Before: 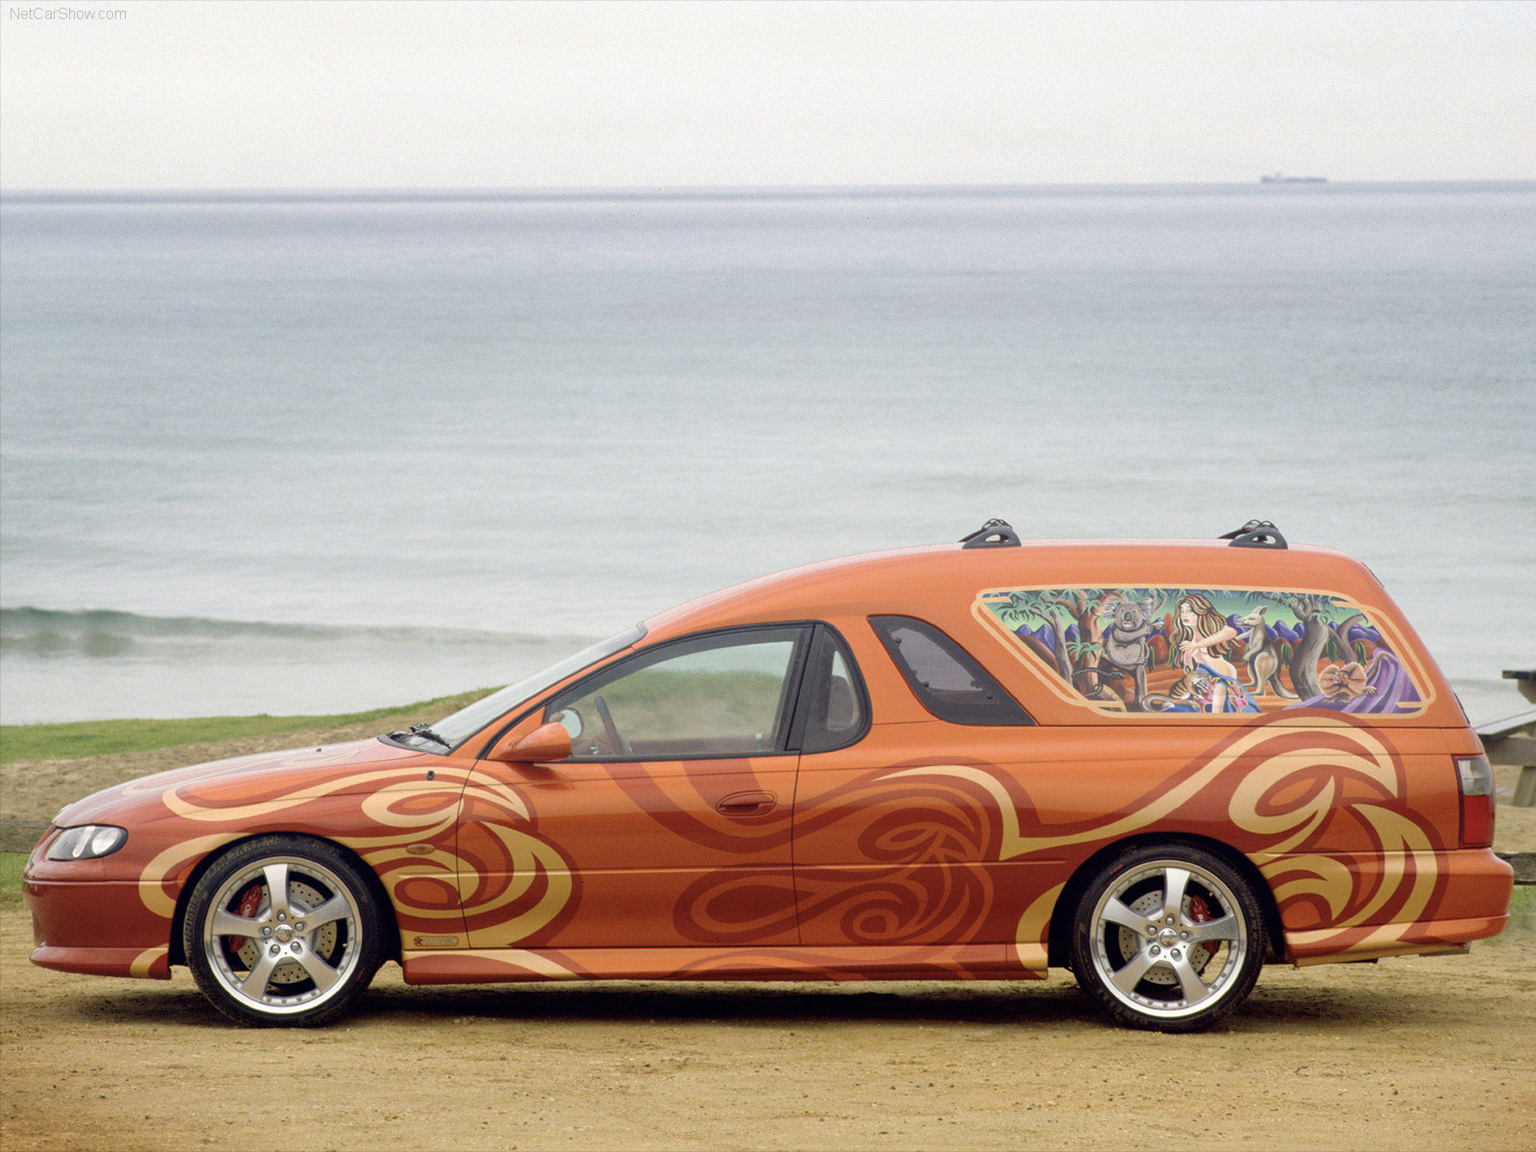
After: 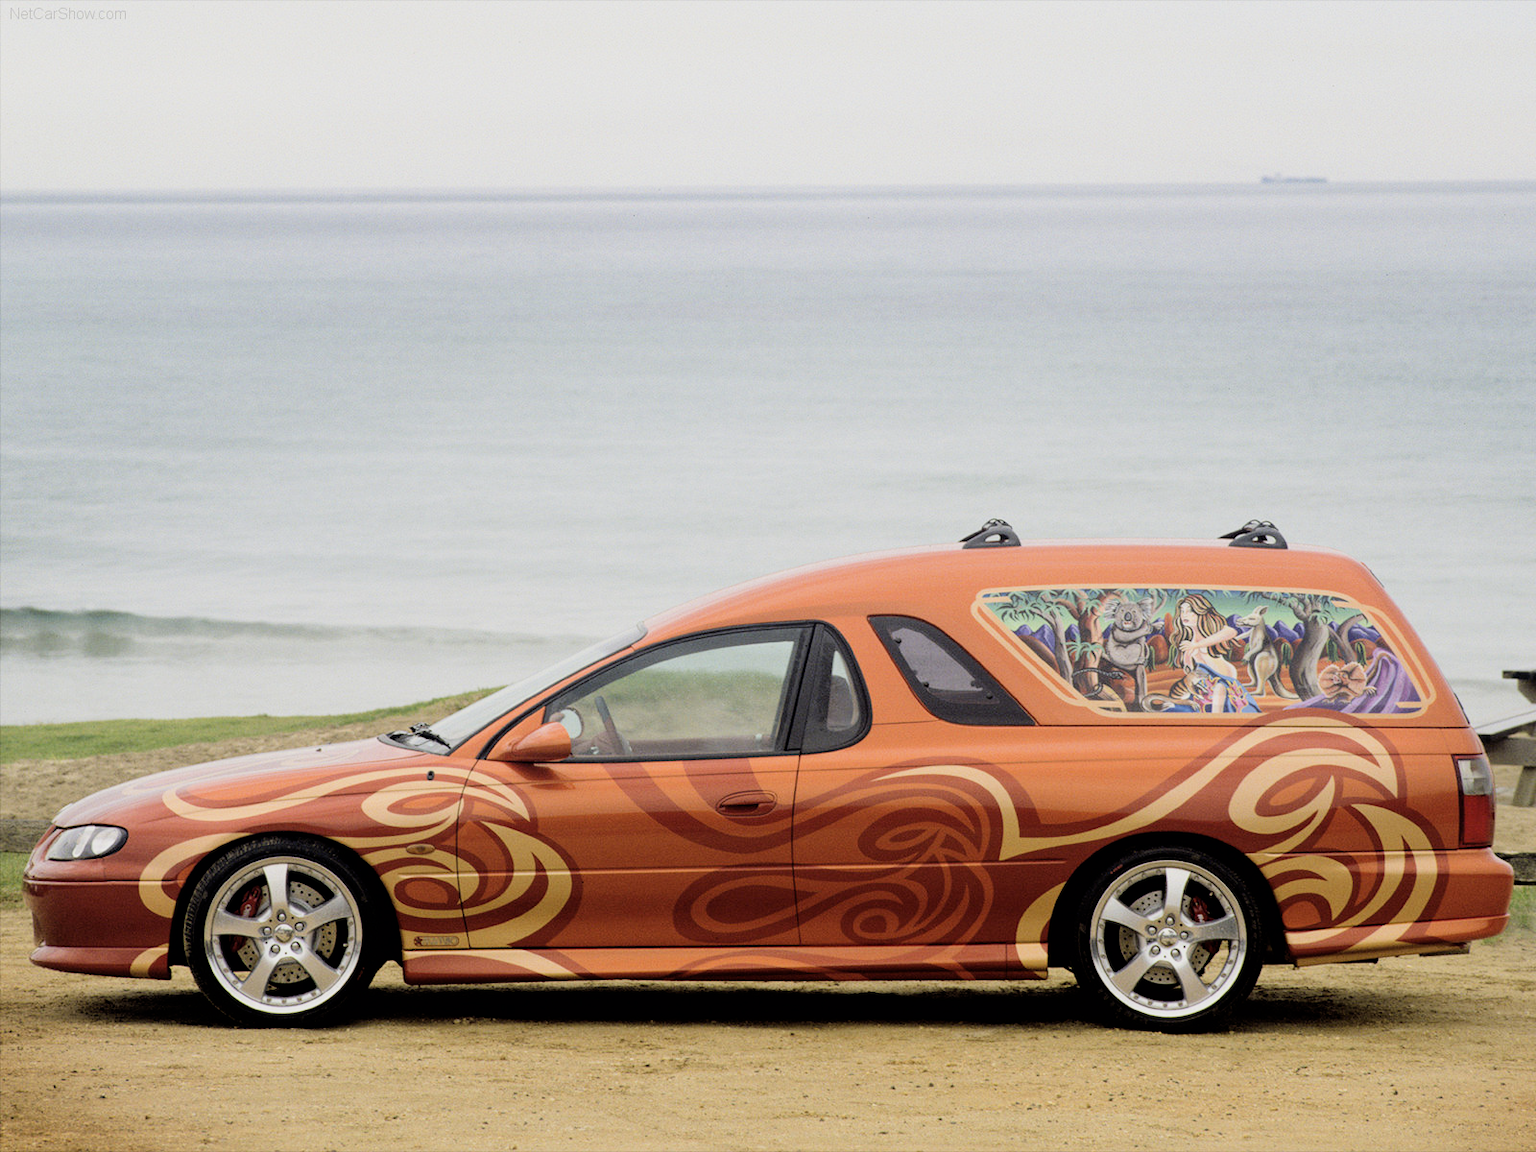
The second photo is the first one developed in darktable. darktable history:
exposure: compensate highlight preservation false
filmic rgb: black relative exposure -5 EV, hardness 2.88, contrast 1.4, highlights saturation mix -30%
